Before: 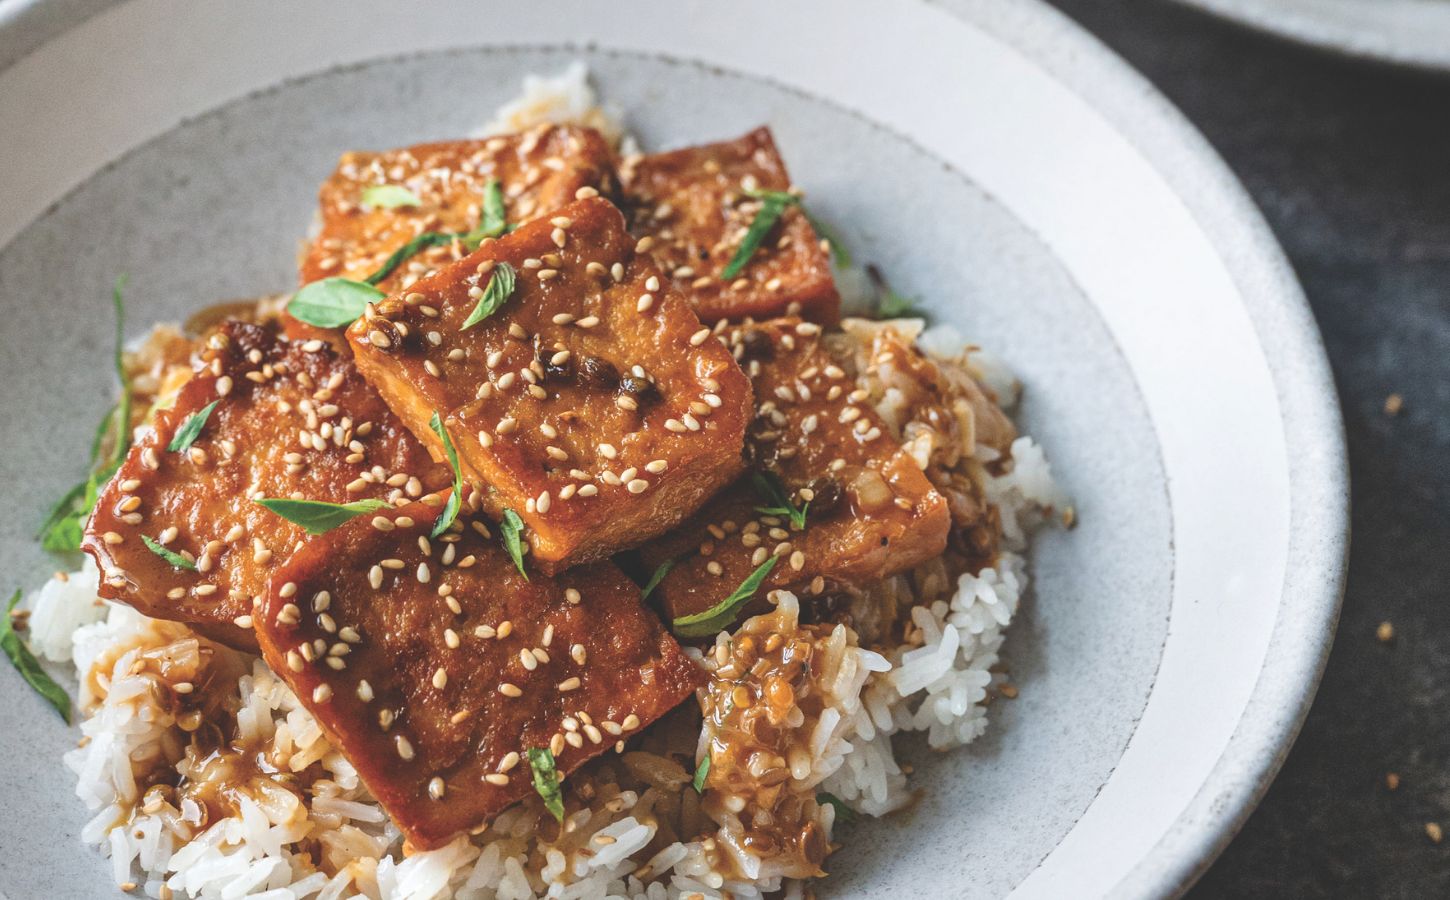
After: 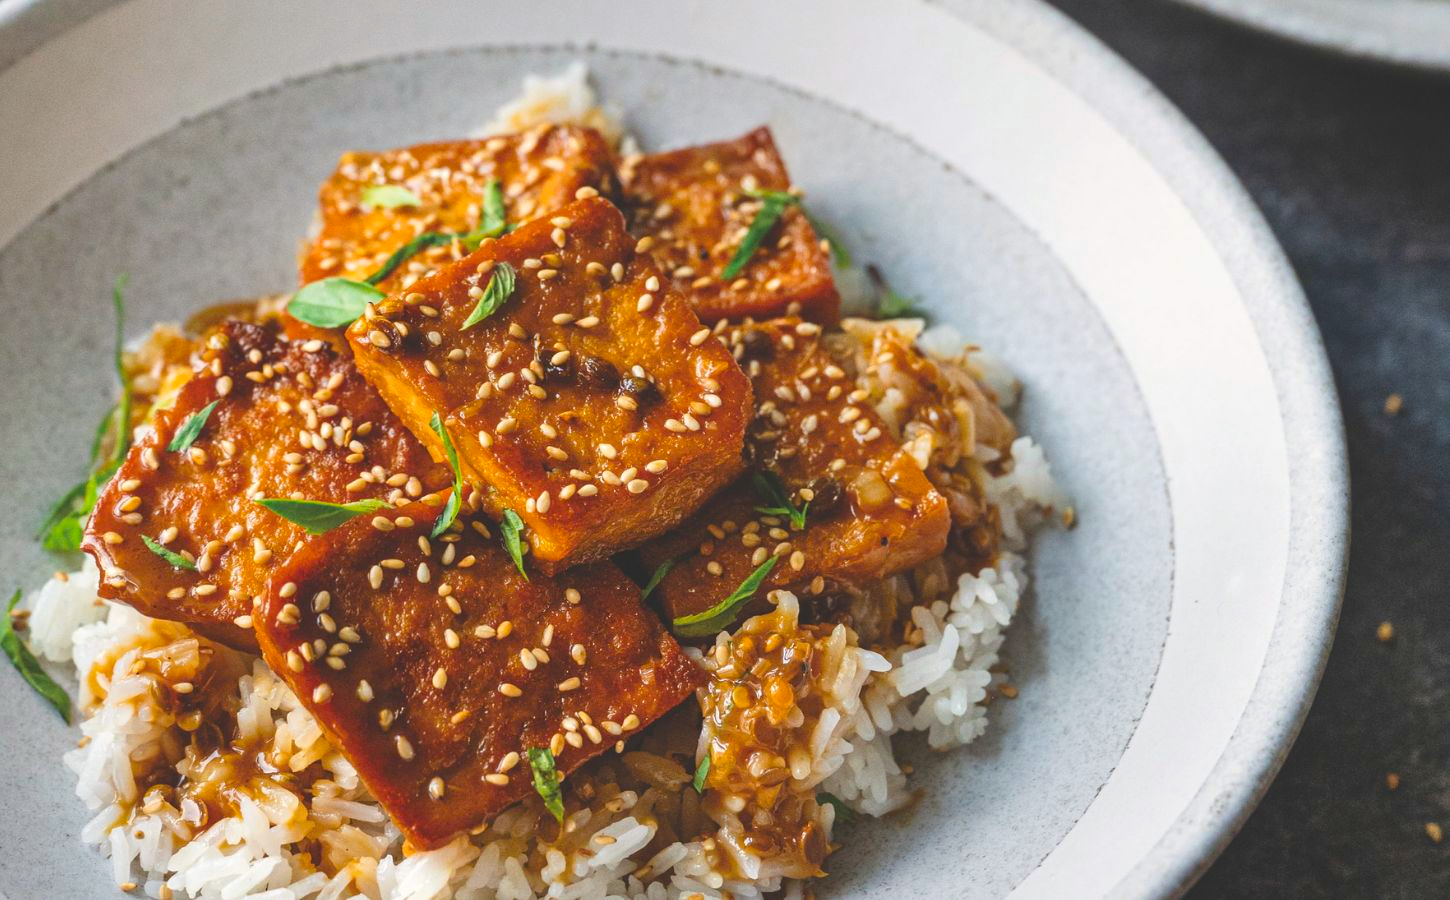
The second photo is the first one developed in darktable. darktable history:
color balance rgb: highlights gain › chroma 1.12%, highlights gain › hue 71.33°, linear chroma grading › shadows -8.45%, linear chroma grading › global chroma 9.933%, perceptual saturation grading › global saturation 25.047%, global vibrance 9.883%
